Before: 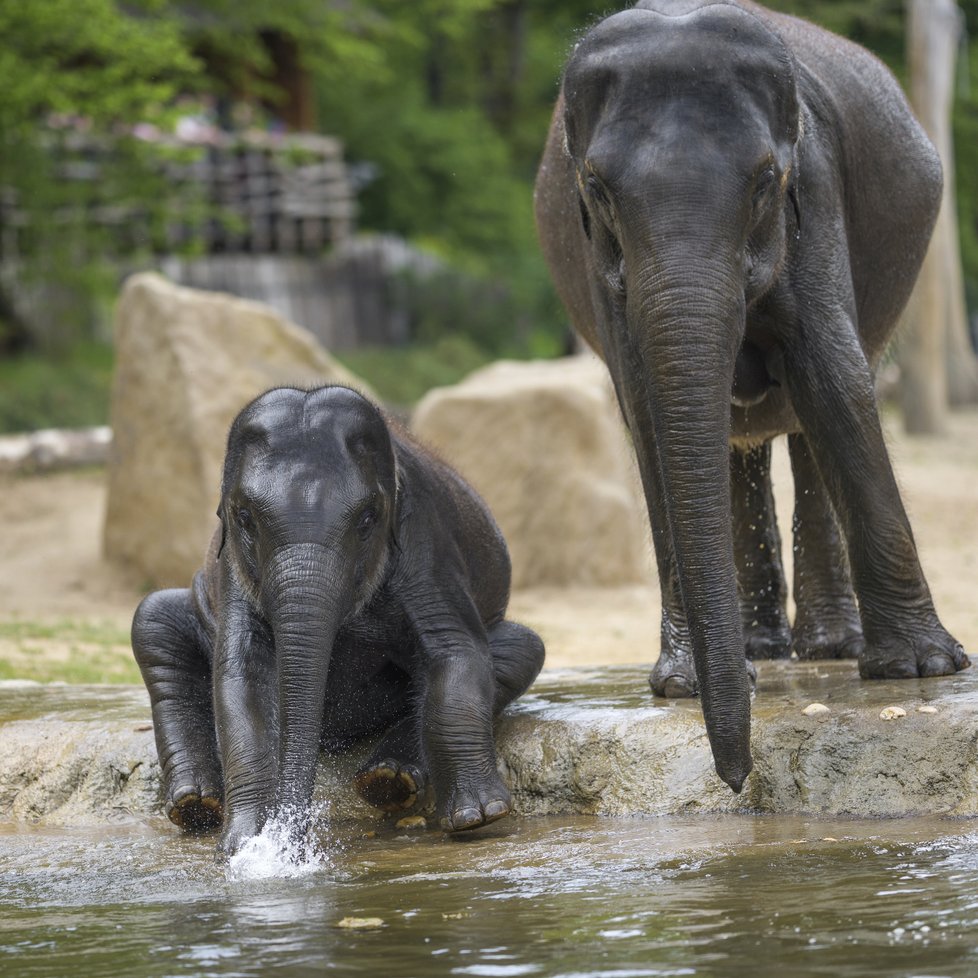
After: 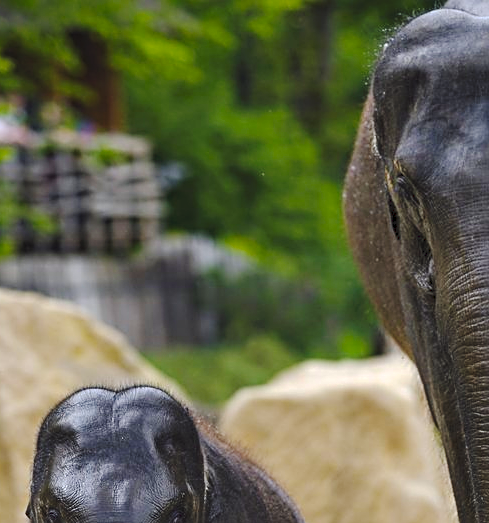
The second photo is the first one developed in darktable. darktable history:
sharpen: on, module defaults
crop: left 19.556%, right 30.401%, bottom 46.458%
color balance: lift [1, 1.001, 0.999, 1.001], gamma [1, 1.004, 1.007, 0.993], gain [1, 0.991, 0.987, 1.013], contrast 10%, output saturation 120%
tone curve: curves: ch0 [(0, 0) (0.003, 0.054) (0.011, 0.058) (0.025, 0.069) (0.044, 0.087) (0.069, 0.1) (0.1, 0.123) (0.136, 0.152) (0.177, 0.183) (0.224, 0.234) (0.277, 0.291) (0.335, 0.367) (0.399, 0.441) (0.468, 0.524) (0.543, 0.6) (0.623, 0.673) (0.709, 0.744) (0.801, 0.812) (0.898, 0.89) (1, 1)], preserve colors none
haze removal: compatibility mode true, adaptive false
shadows and highlights: shadows 4.1, highlights -17.6, soften with gaussian
